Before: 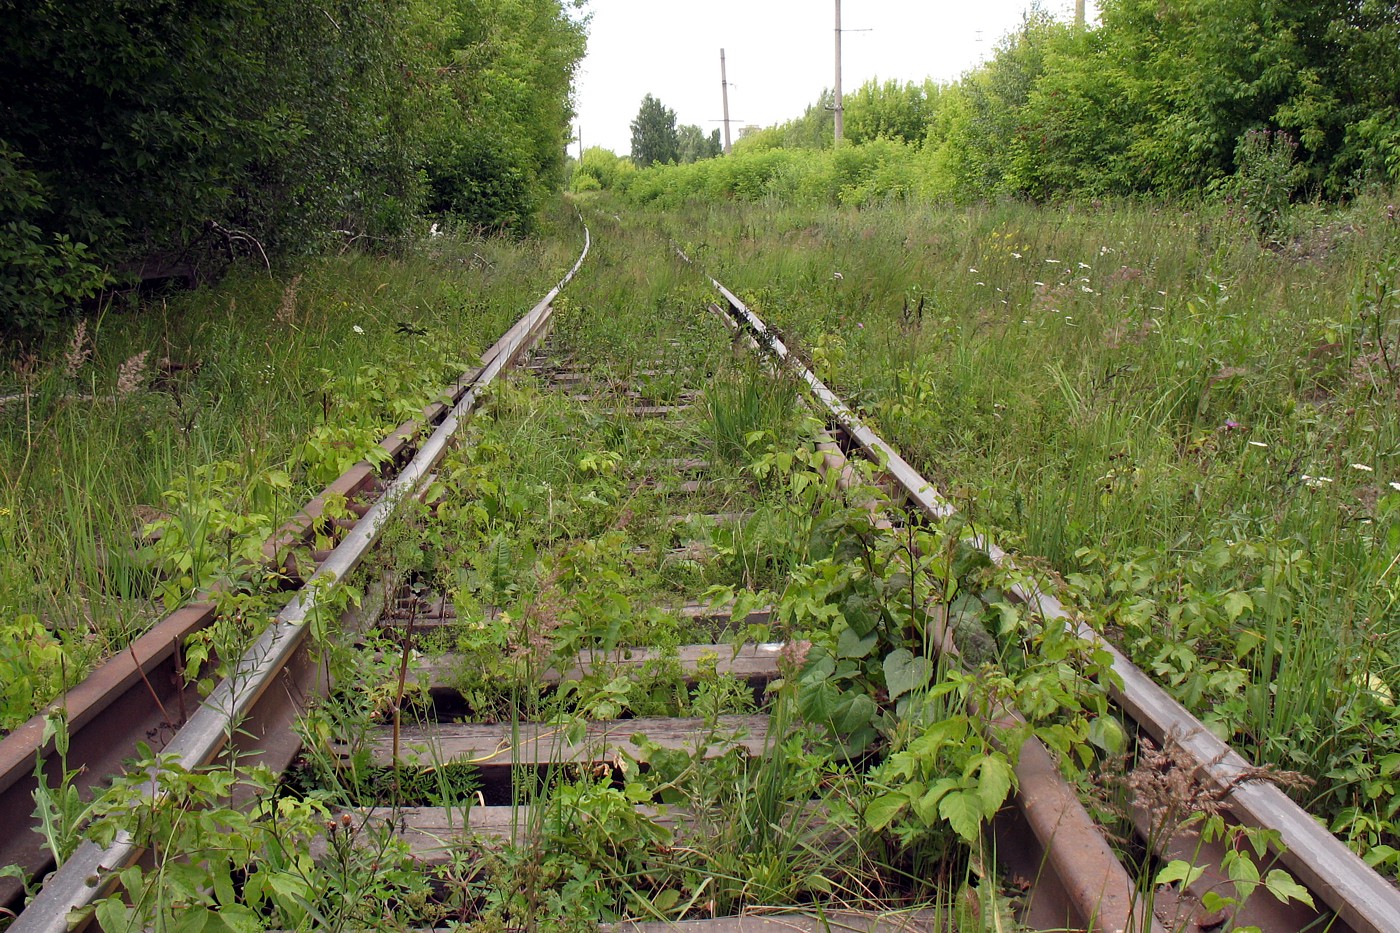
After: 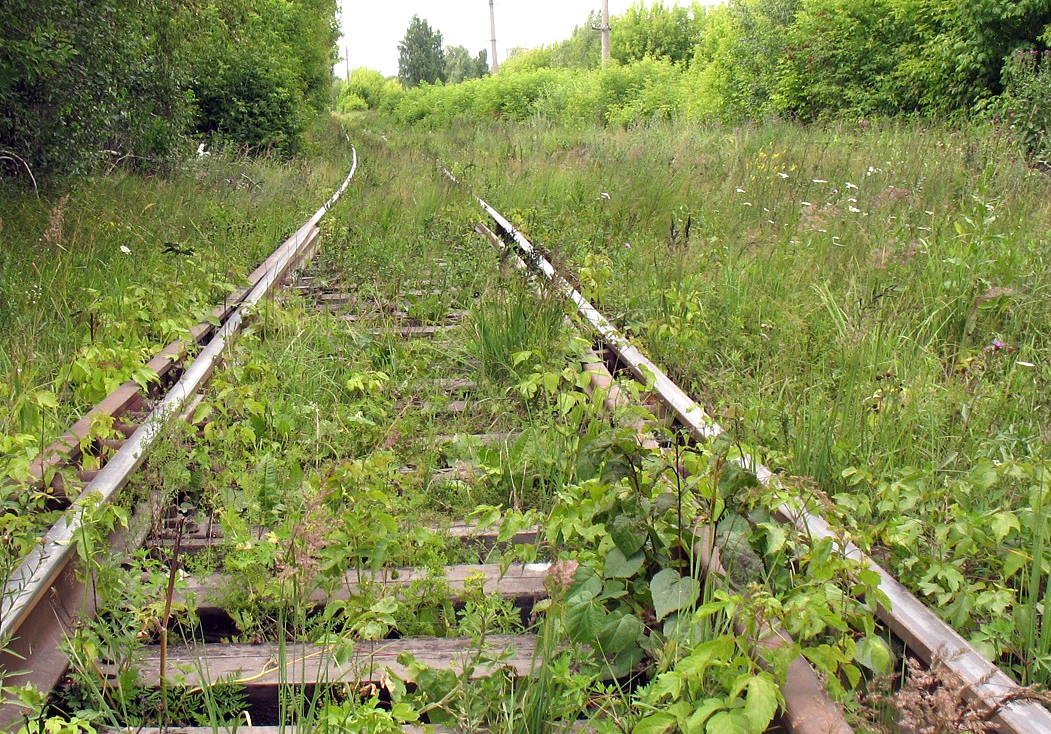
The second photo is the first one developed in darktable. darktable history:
exposure: black level correction 0, exposure 0.593 EV, compensate highlight preservation false
crop: left 16.7%, top 8.675%, right 8.227%, bottom 12.577%
